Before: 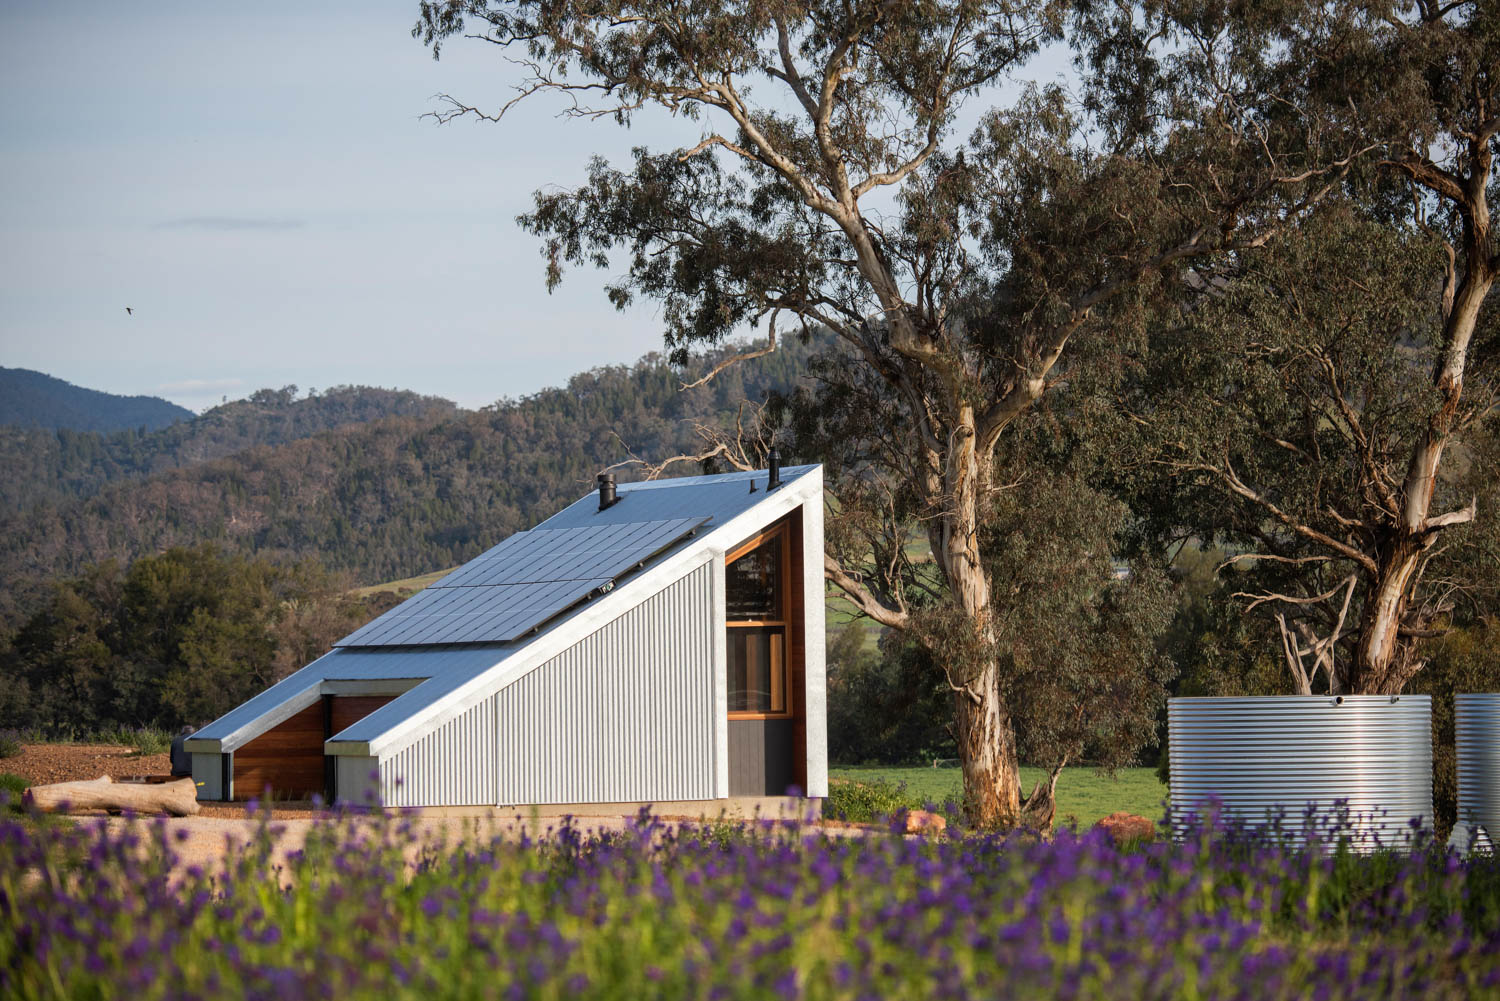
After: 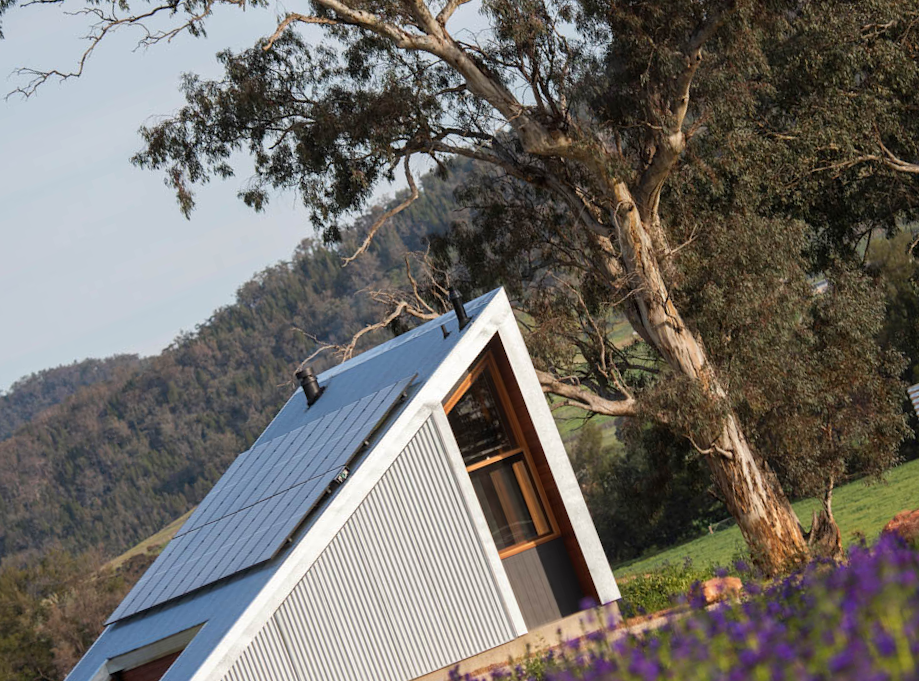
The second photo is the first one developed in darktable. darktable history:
crop and rotate: angle 19.97°, left 6.806%, right 4.255%, bottom 1.168%
